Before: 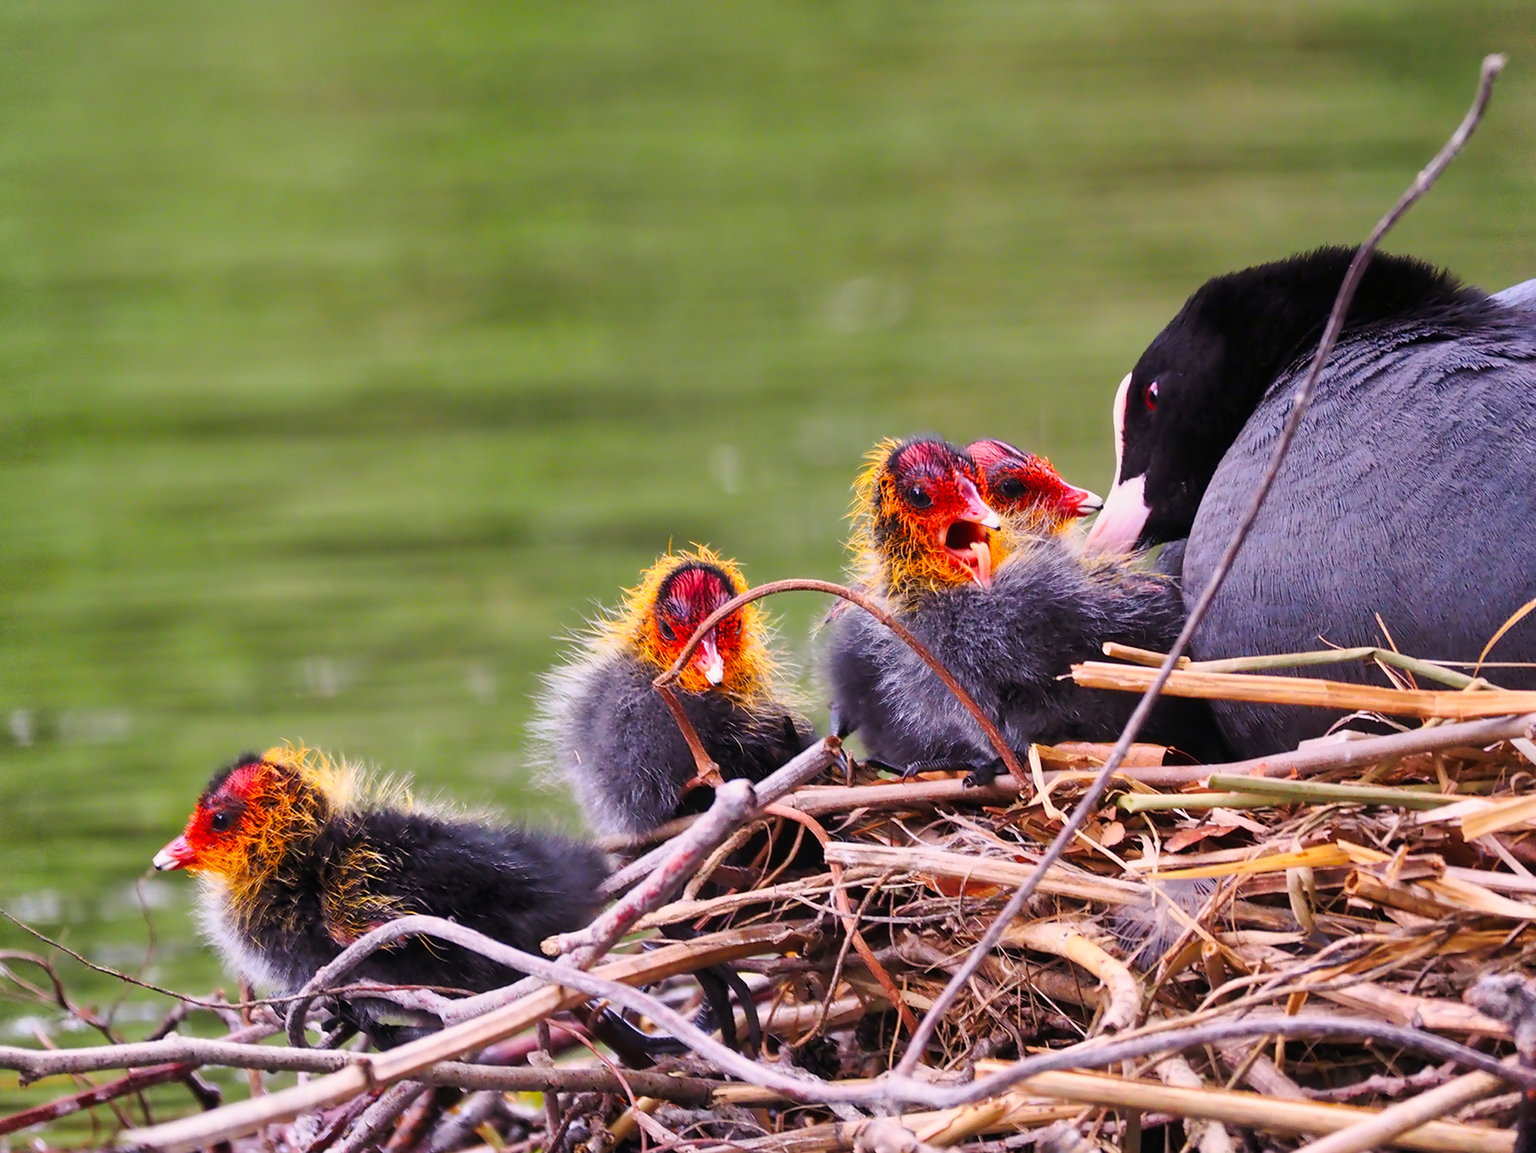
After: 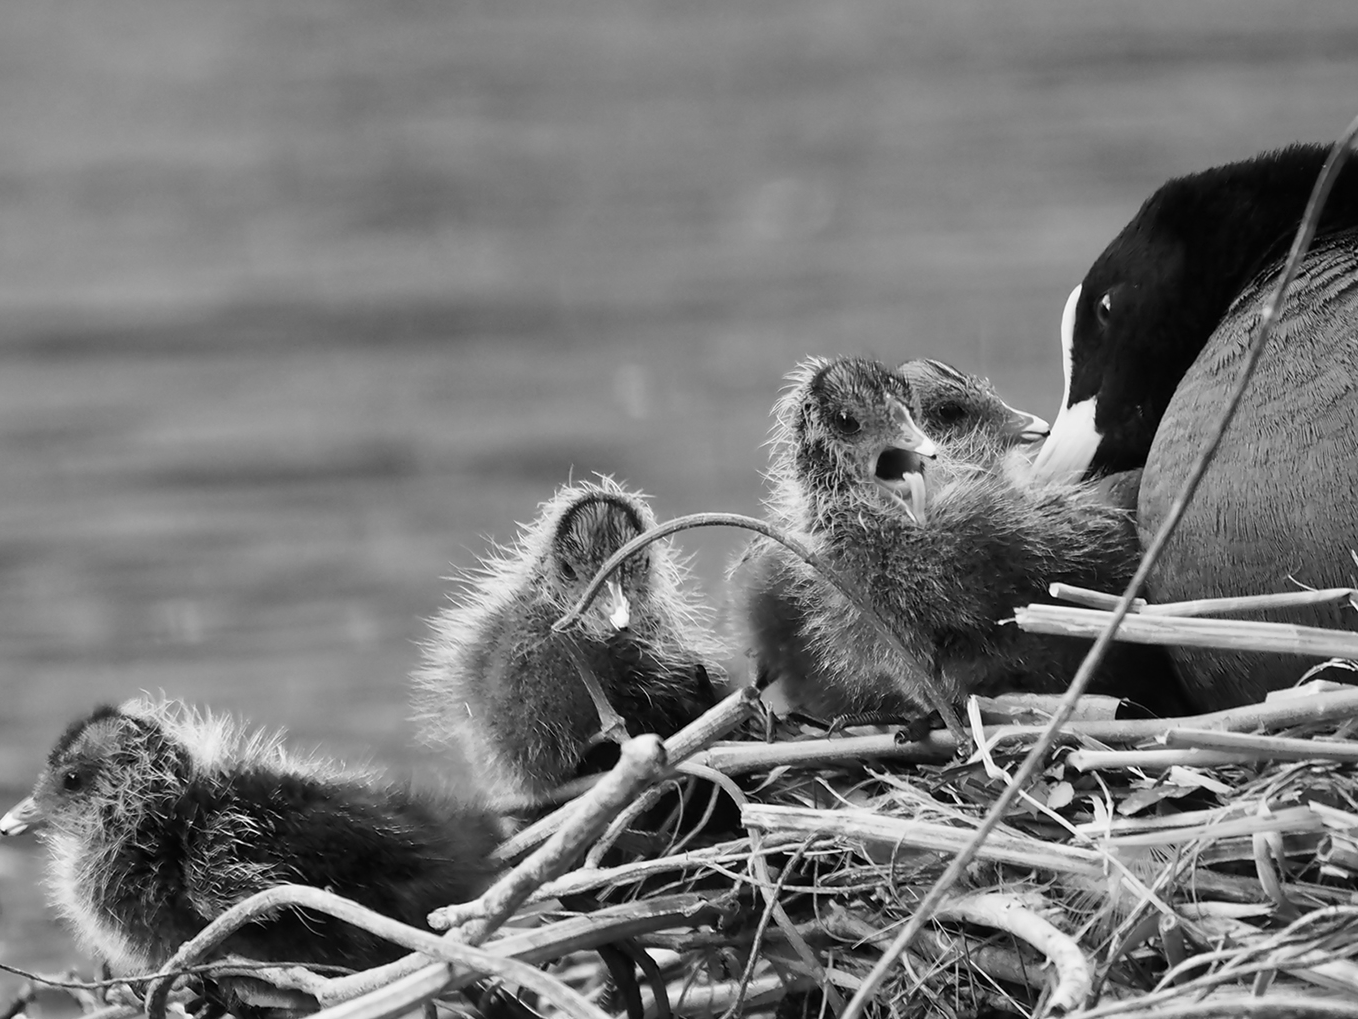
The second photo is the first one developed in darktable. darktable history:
monochrome: a 32, b 64, size 2.3, highlights 1
crop and rotate: left 10.071%, top 10.071%, right 10.02%, bottom 10.02%
